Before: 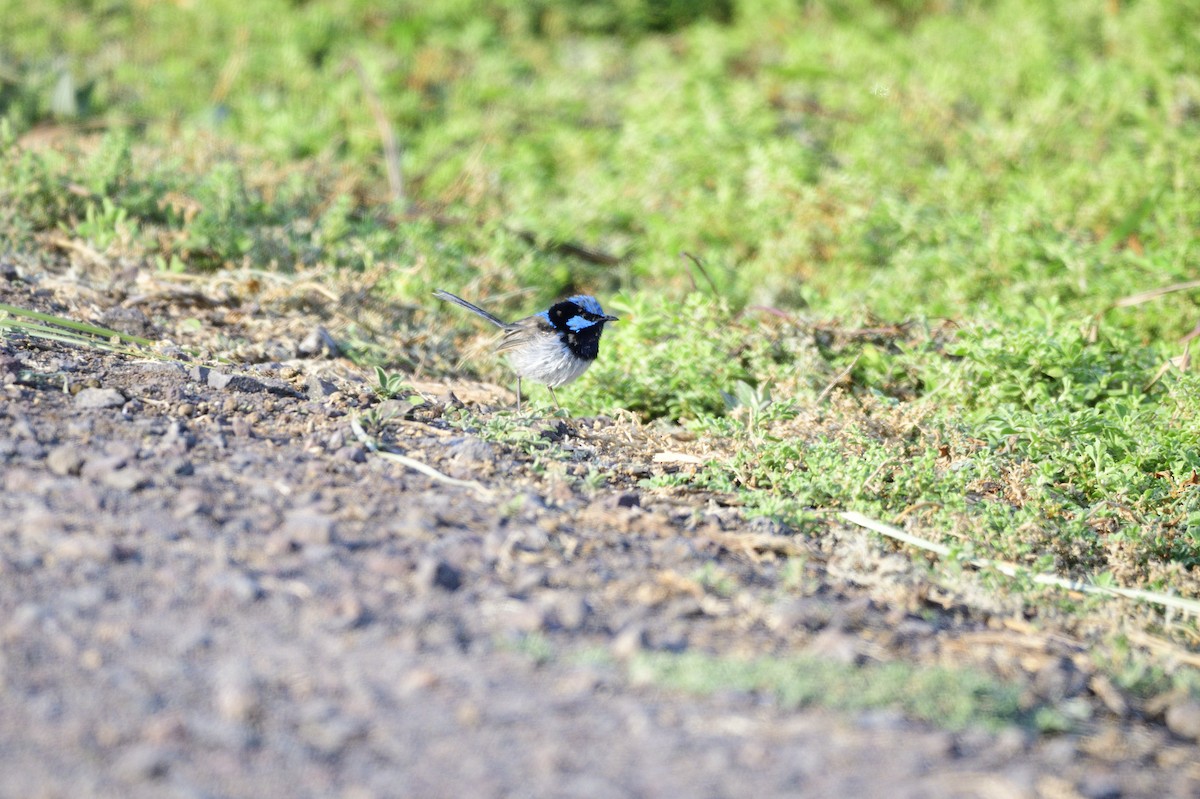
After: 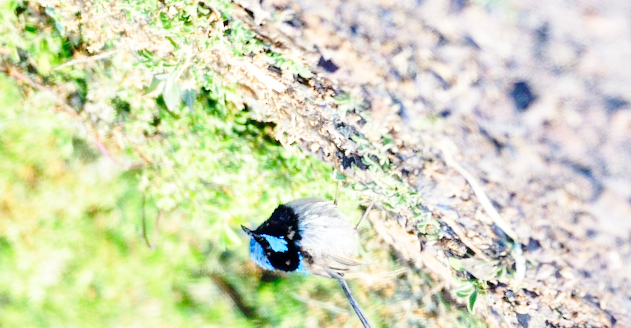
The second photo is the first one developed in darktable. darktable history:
crop and rotate: angle 148.21°, left 9.198%, top 15.675%, right 4.386%, bottom 16.949%
base curve: curves: ch0 [(0, 0) (0.036, 0.037) (0.121, 0.228) (0.46, 0.76) (0.859, 0.983) (1, 1)], preserve colors none
